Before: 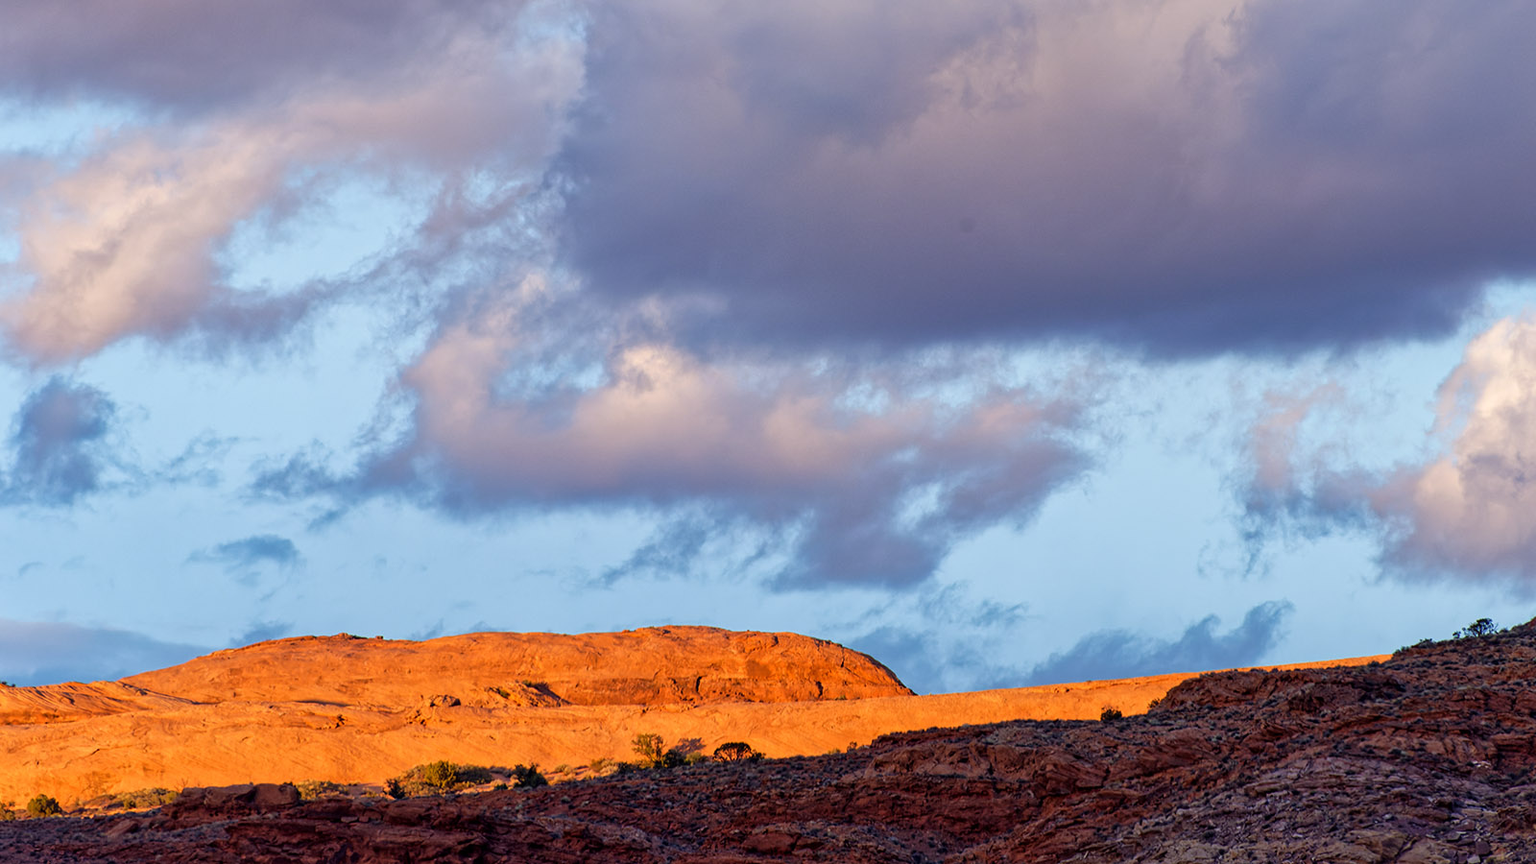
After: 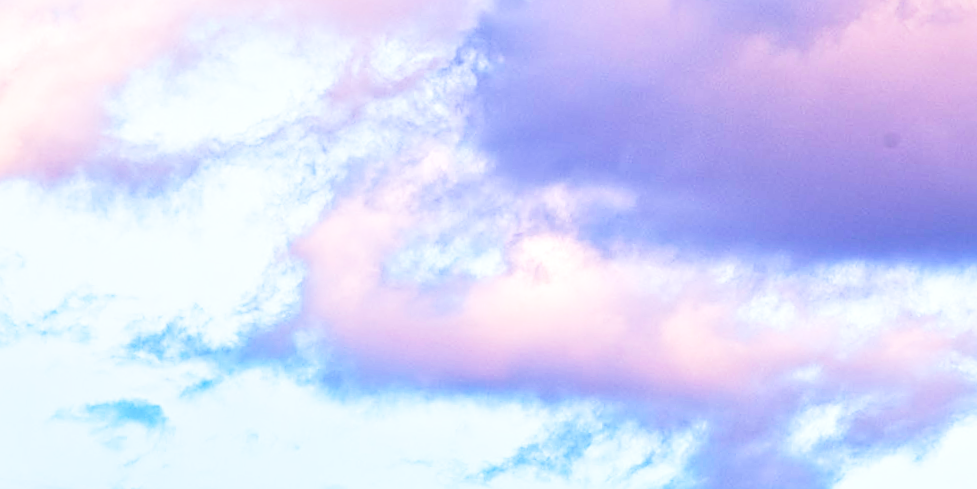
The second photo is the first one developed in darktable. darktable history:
base curve: curves: ch0 [(0, 0) (0.012, 0.01) (0.073, 0.168) (0.31, 0.711) (0.645, 0.957) (1, 1)], preserve colors none
haze removal: compatibility mode true, adaptive false
local contrast: highlights 100%, shadows 100%, detail 120%, midtone range 0.2
white balance: red 1.05, blue 1.072
contrast brightness saturation: contrast 0.08, saturation 0.2
crop and rotate: angle -4.99°, left 2.122%, top 6.945%, right 27.566%, bottom 30.519%
sharpen: on, module defaults
